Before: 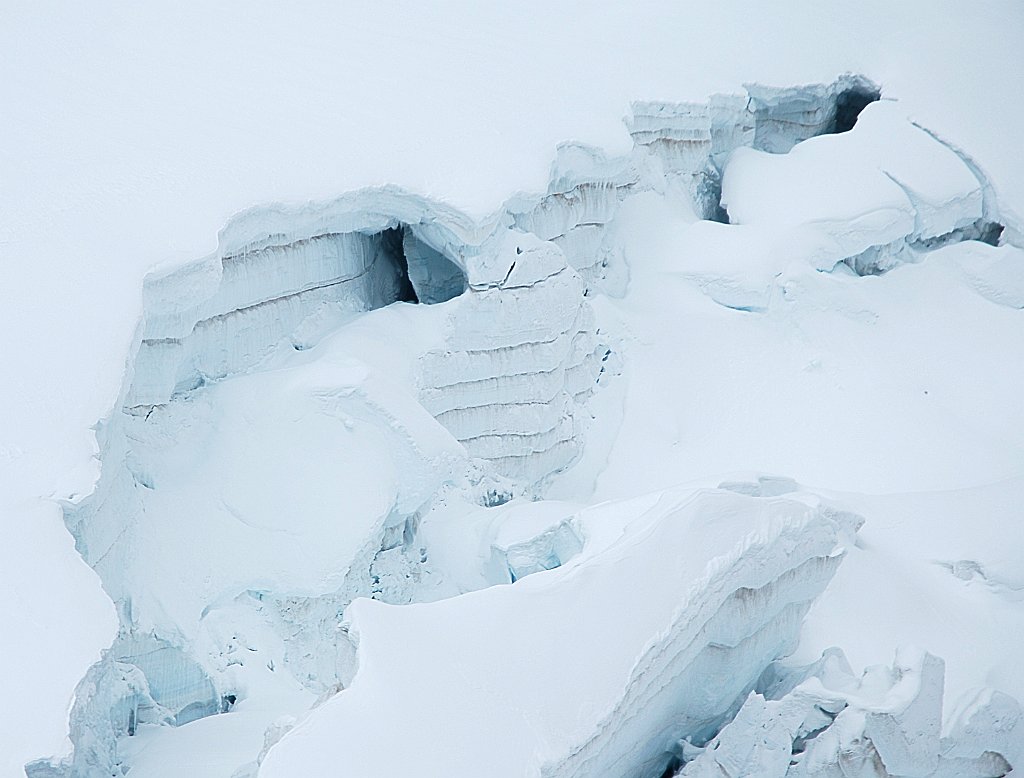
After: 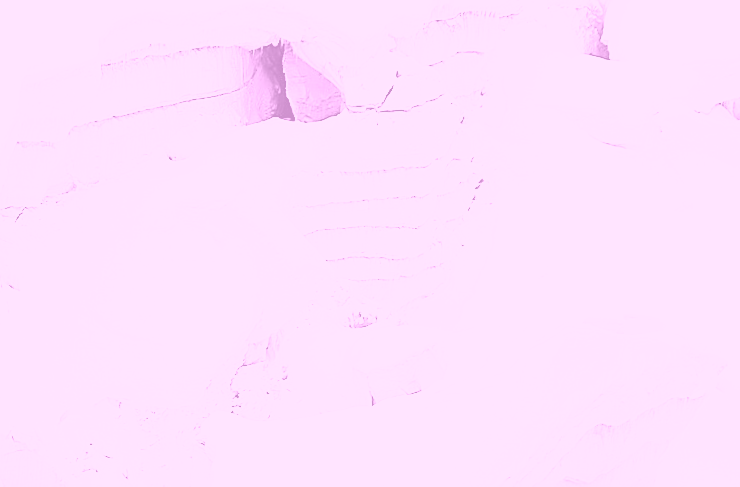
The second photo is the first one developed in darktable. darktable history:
colorize: hue 331.2°, saturation 69%, source mix 30.28%, lightness 69.02%, version 1
crop and rotate: angle -3.37°, left 9.79%, top 20.73%, right 12.42%, bottom 11.82%
sharpen: on, module defaults
base curve: curves: ch0 [(0, 0) (0.007, 0.004) (0.027, 0.03) (0.046, 0.07) (0.207, 0.54) (0.442, 0.872) (0.673, 0.972) (1, 1)], preserve colors none
